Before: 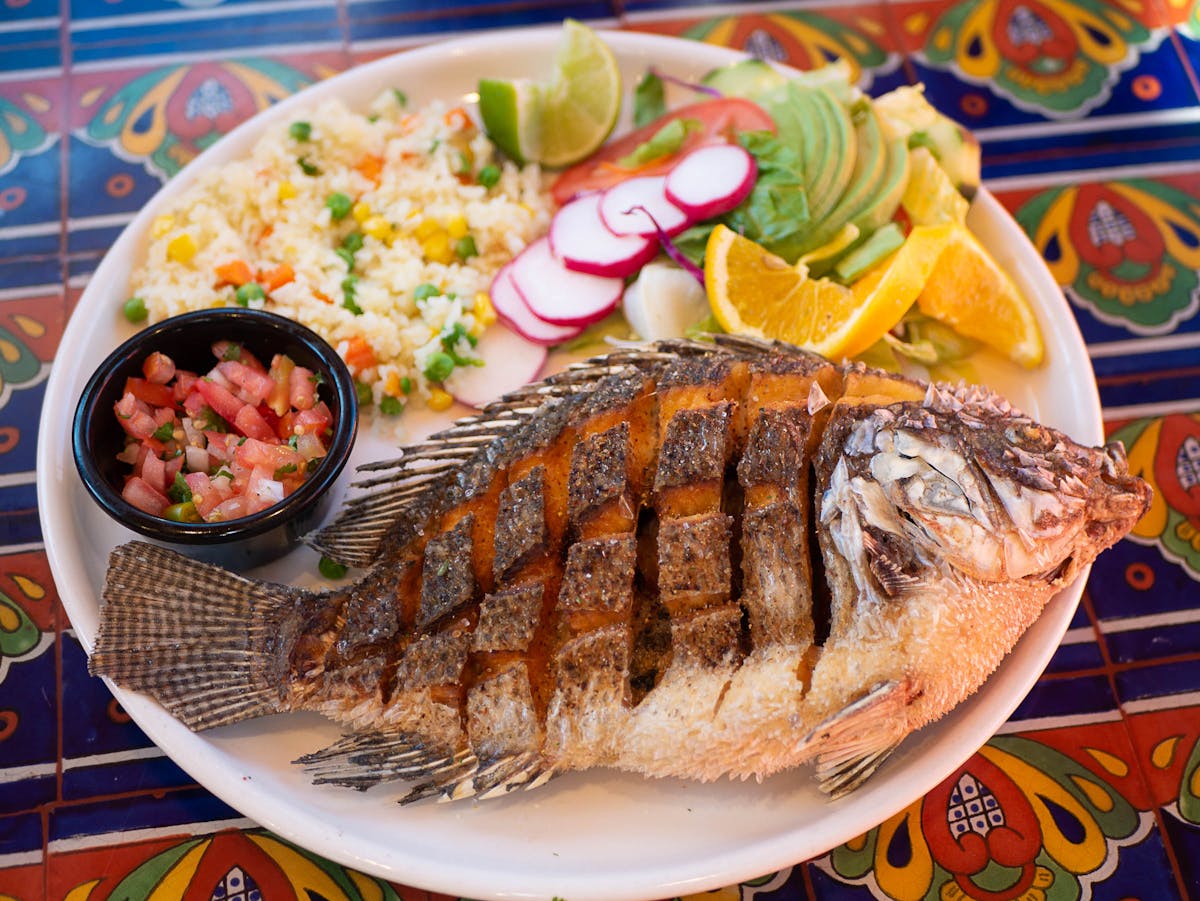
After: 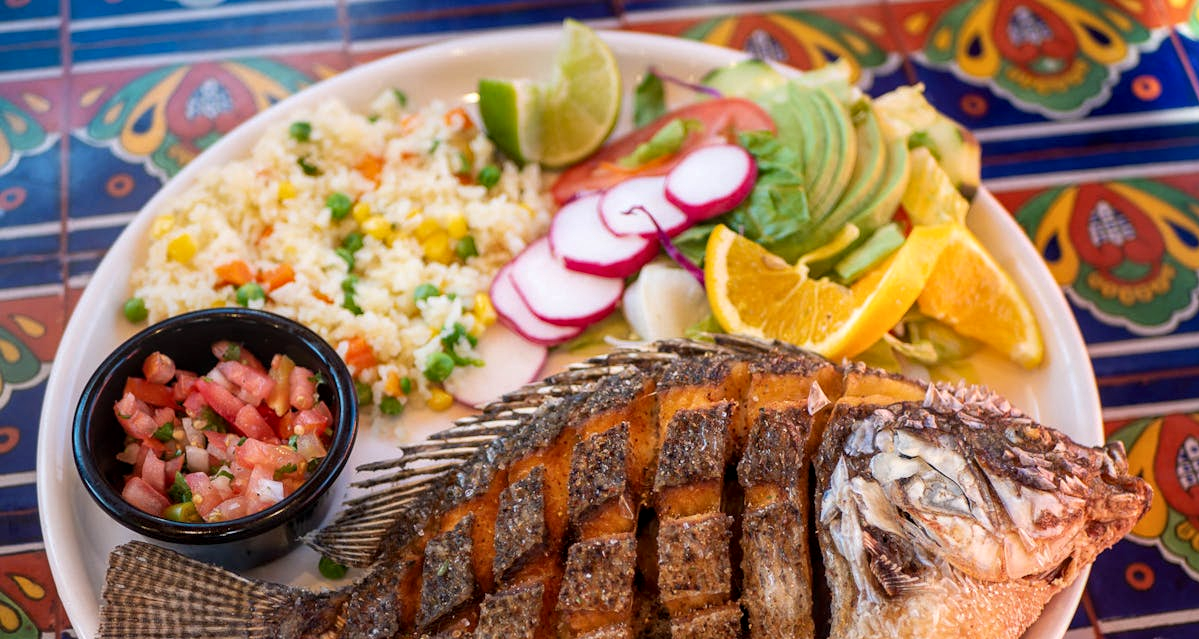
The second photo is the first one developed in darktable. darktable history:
crop: right 0.001%, bottom 29.072%
local contrast: on, module defaults
